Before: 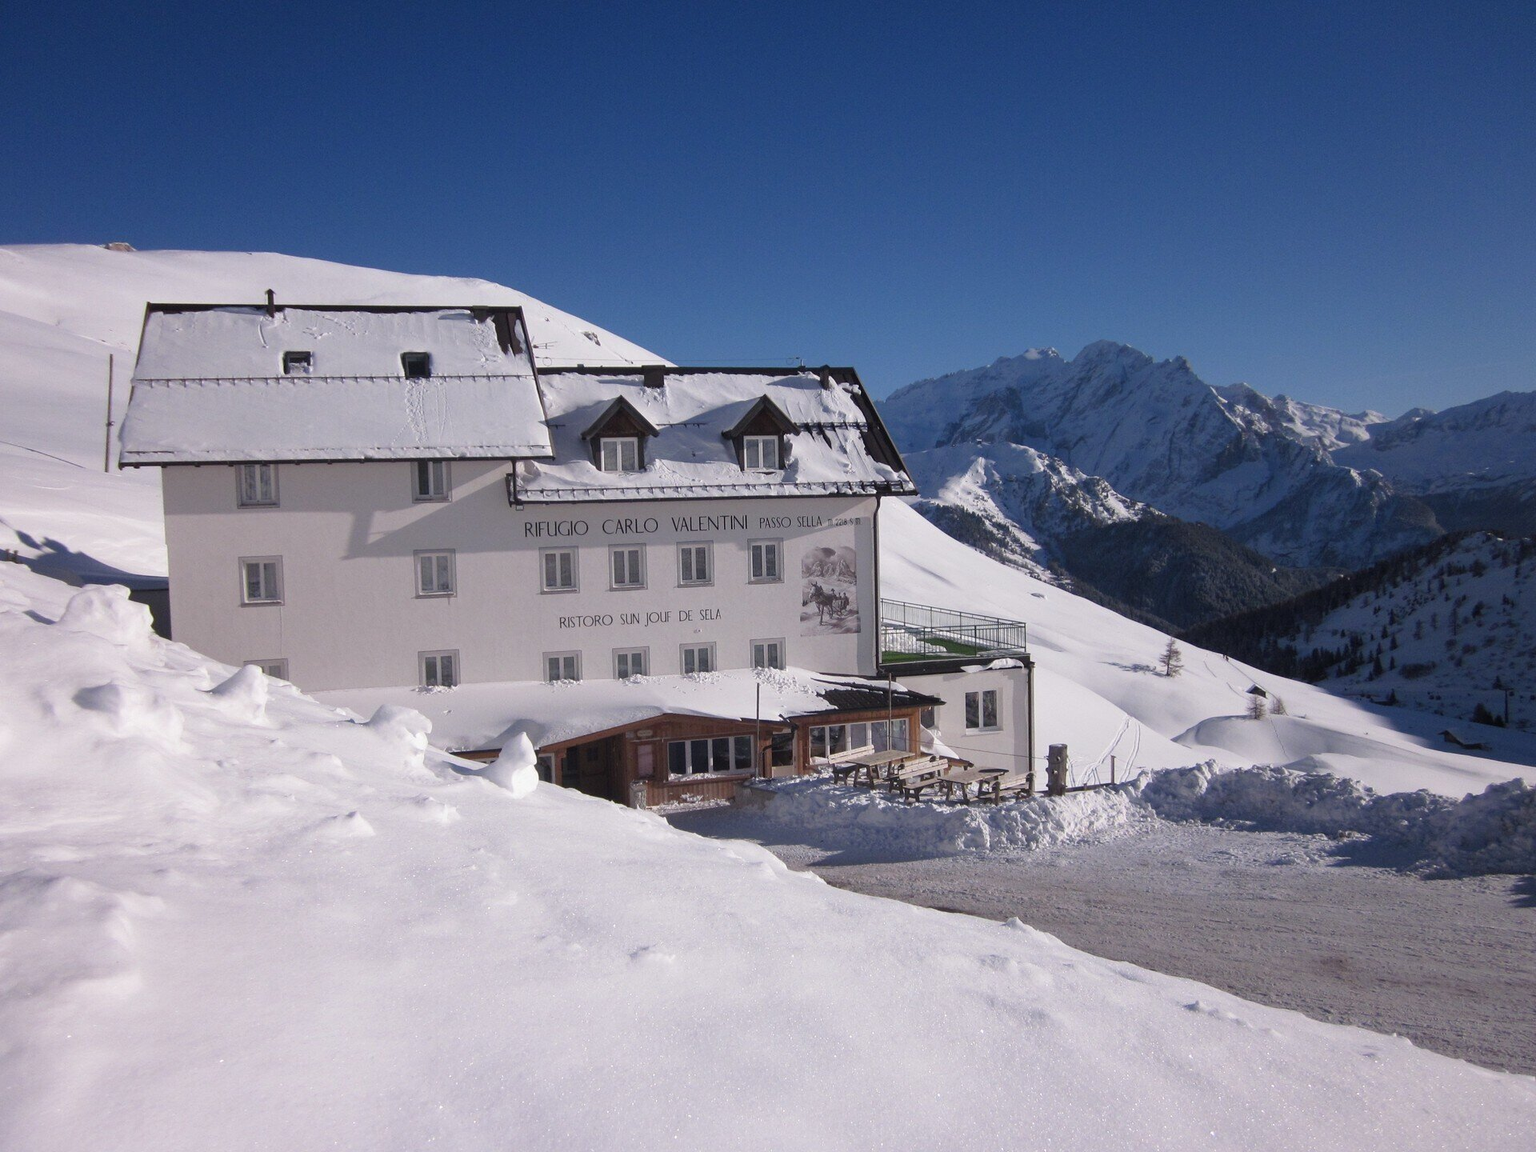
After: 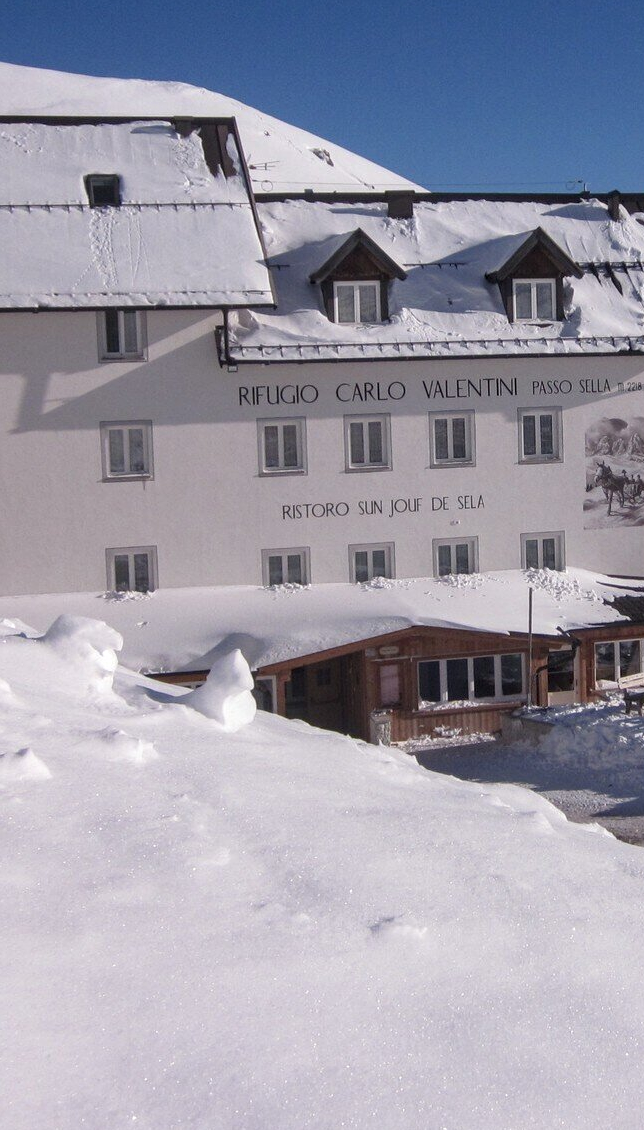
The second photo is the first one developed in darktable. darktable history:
crop and rotate: left 21.77%, top 18.528%, right 44.676%, bottom 2.997%
local contrast: on, module defaults
